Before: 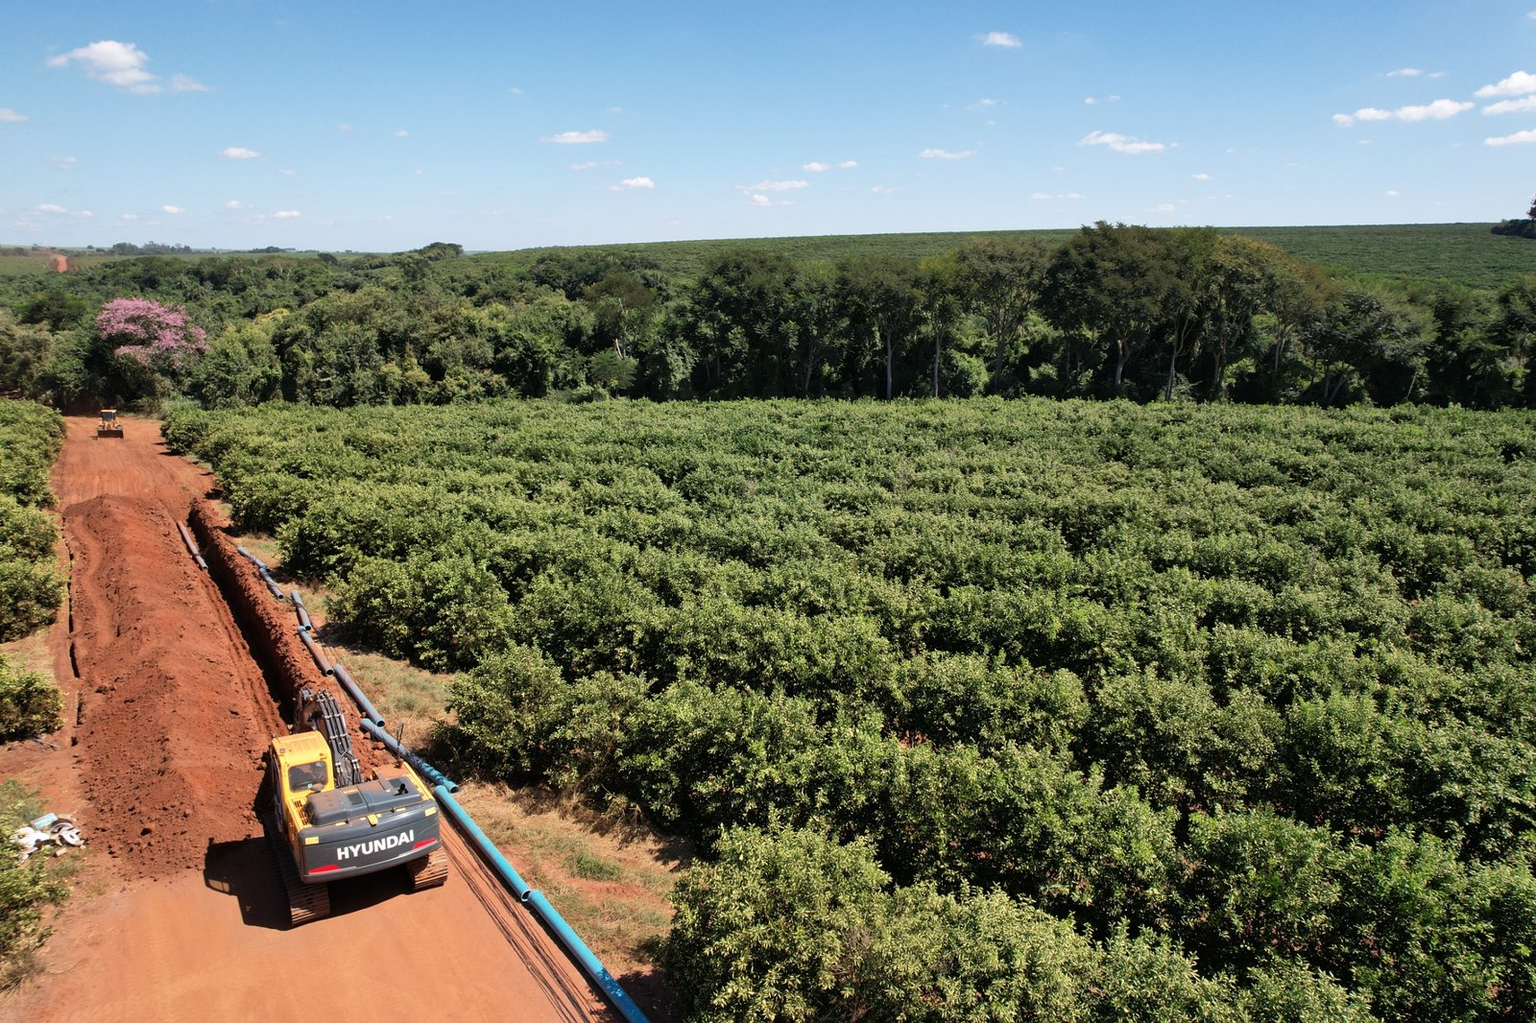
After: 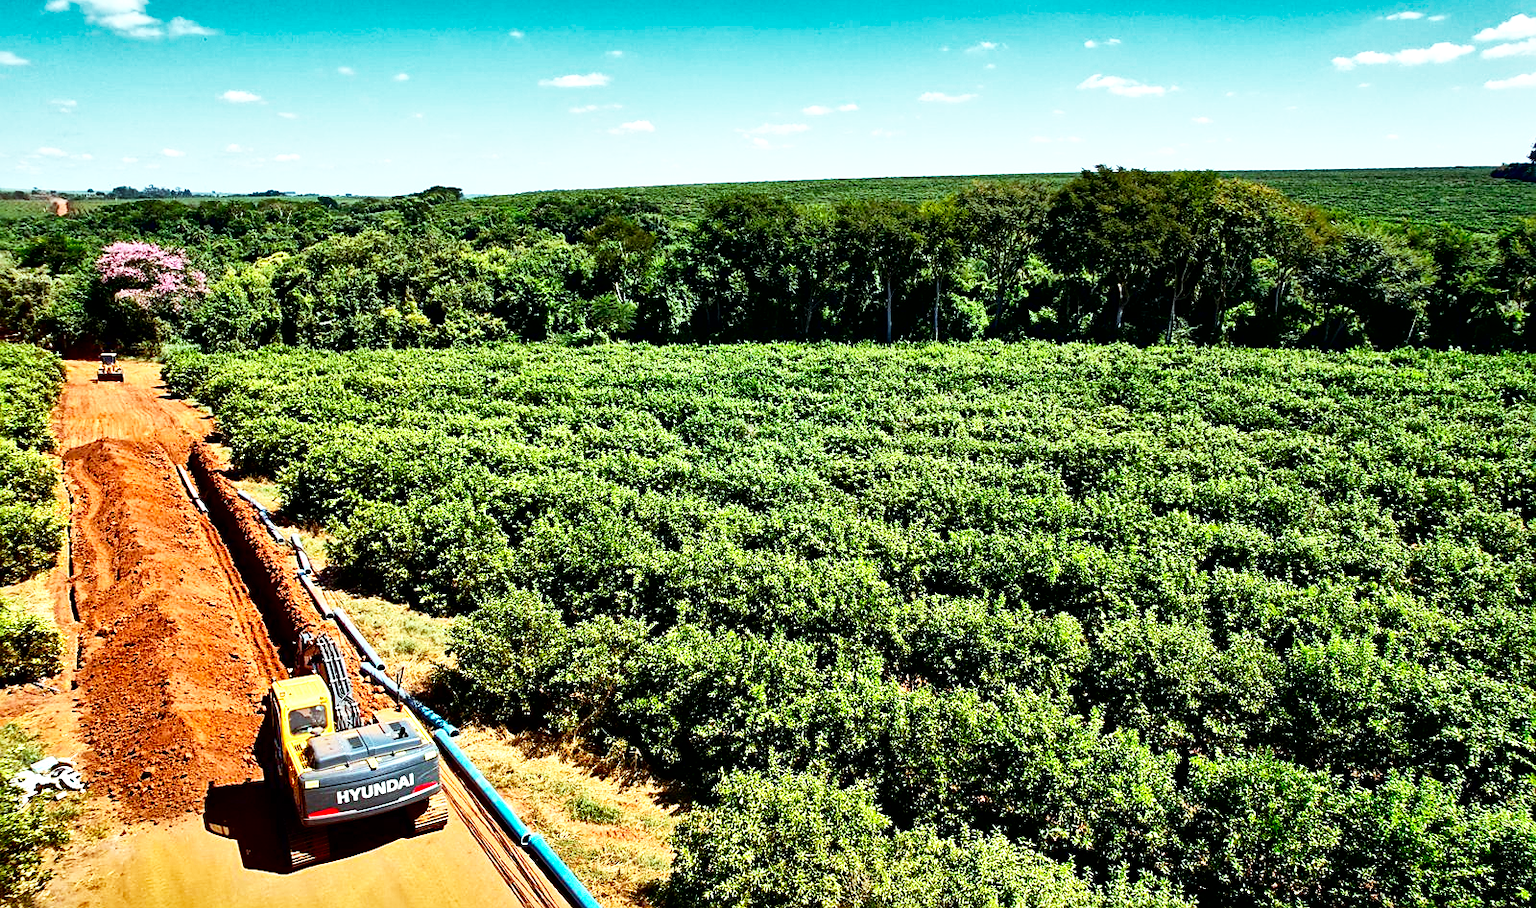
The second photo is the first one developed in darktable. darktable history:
sharpen: on, module defaults
tone equalizer: edges refinement/feathering 500, mask exposure compensation -1.57 EV, preserve details no
color balance rgb: highlights gain › luminance 15.346%, highlights gain › chroma 3.923%, highlights gain › hue 211.57°, linear chroma grading › global chroma 0.843%, perceptual saturation grading › global saturation 30.99%, contrast -10.064%
crop and rotate: top 5.544%, bottom 5.659%
shadows and highlights: shadows 19.03, highlights -84.67, soften with gaussian
base curve: curves: ch0 [(0, 0) (0.026, 0.03) (0.109, 0.232) (0.351, 0.748) (0.669, 0.968) (1, 1)], preserve colors none
contrast brightness saturation: contrast 0.193, brightness -0.234, saturation 0.107
local contrast: mode bilateral grid, contrast 19, coarseness 19, detail 164%, midtone range 0.2
